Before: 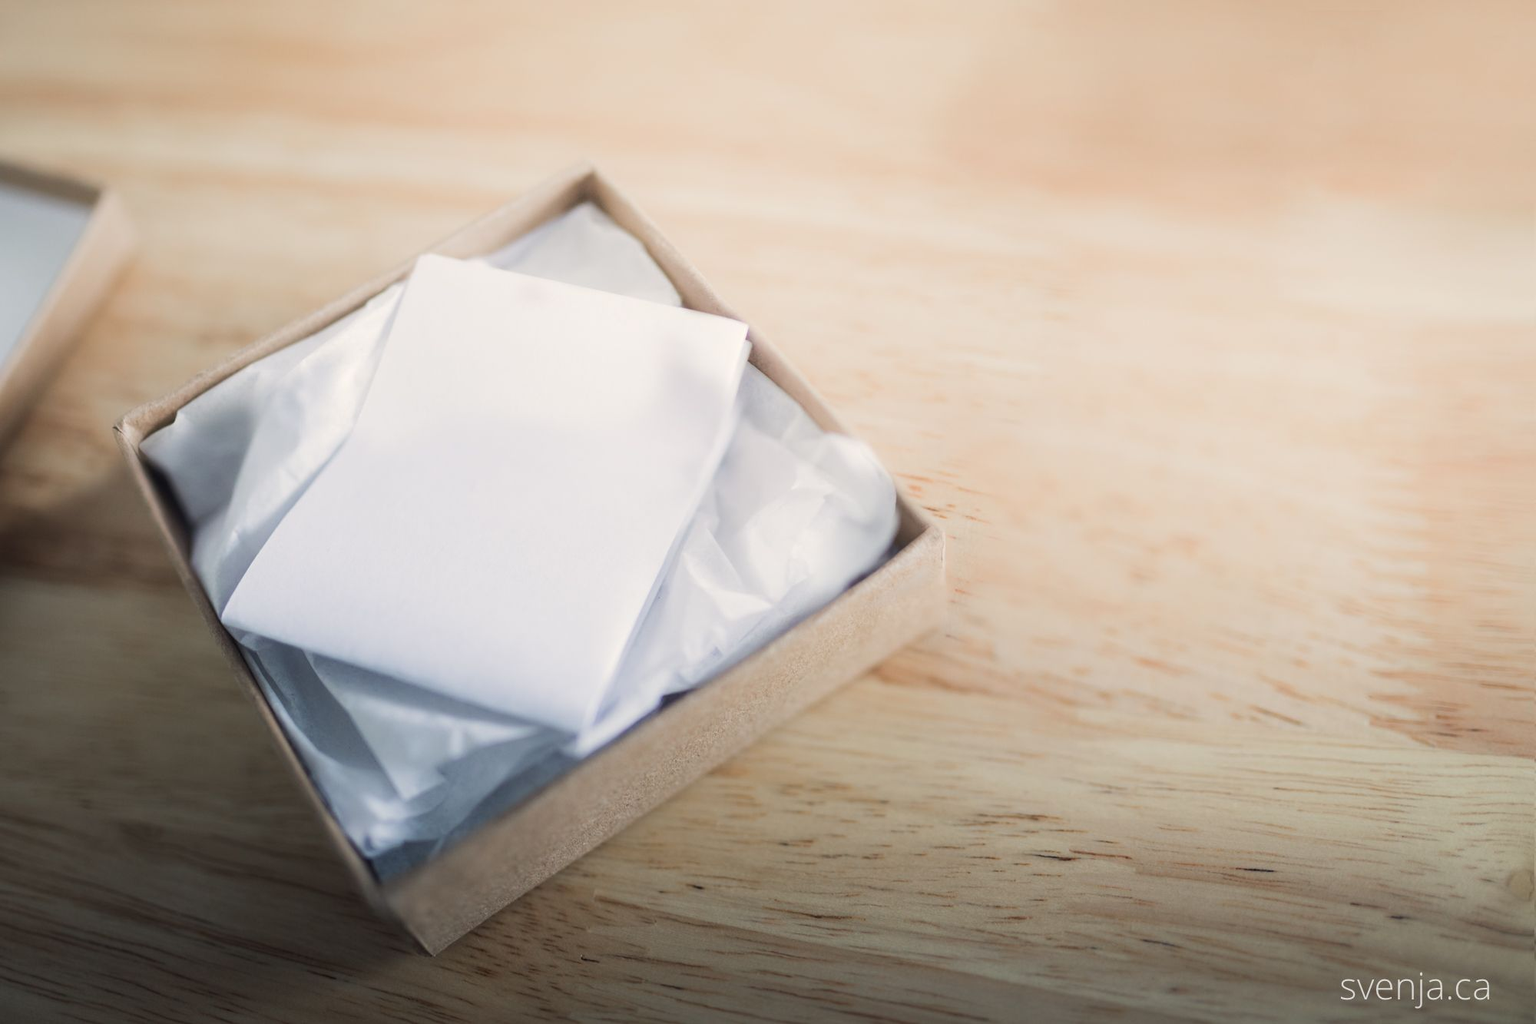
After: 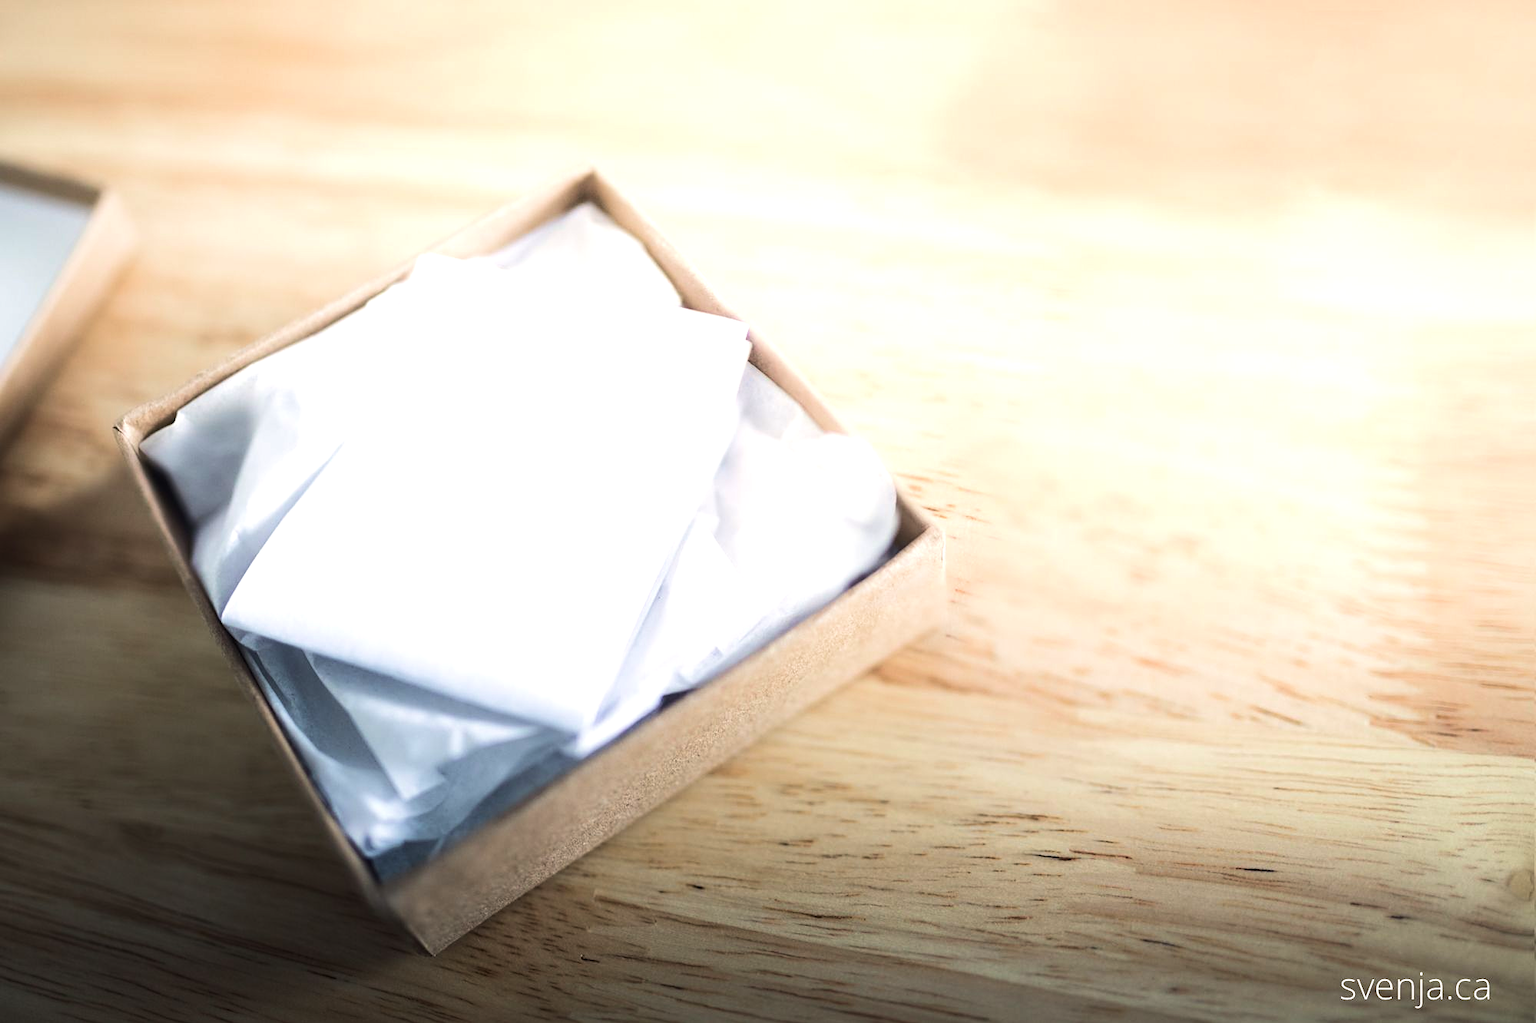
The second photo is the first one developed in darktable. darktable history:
sharpen: amount 0.2
tone equalizer: -8 EV -0.75 EV, -7 EV -0.7 EV, -6 EV -0.6 EV, -5 EV -0.4 EV, -3 EV 0.4 EV, -2 EV 0.6 EV, -1 EV 0.7 EV, +0 EV 0.75 EV, edges refinement/feathering 500, mask exposure compensation -1.57 EV, preserve details no
velvia: on, module defaults
